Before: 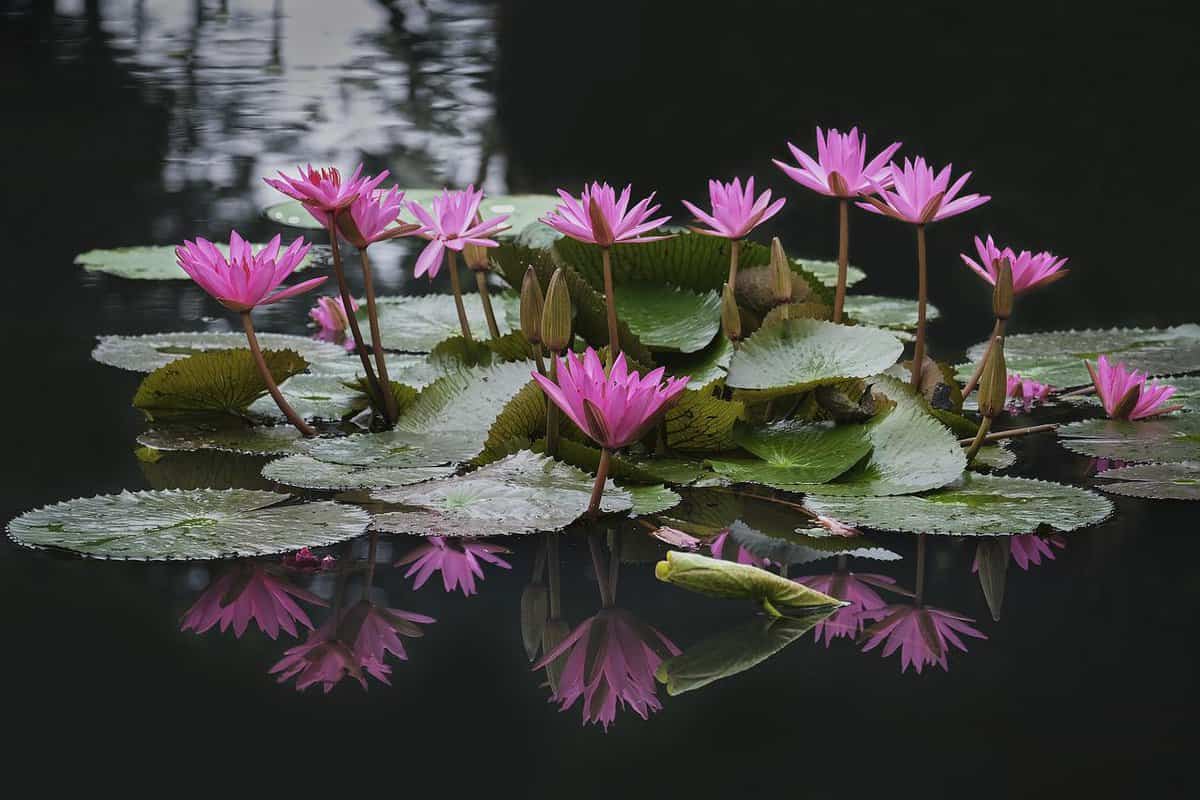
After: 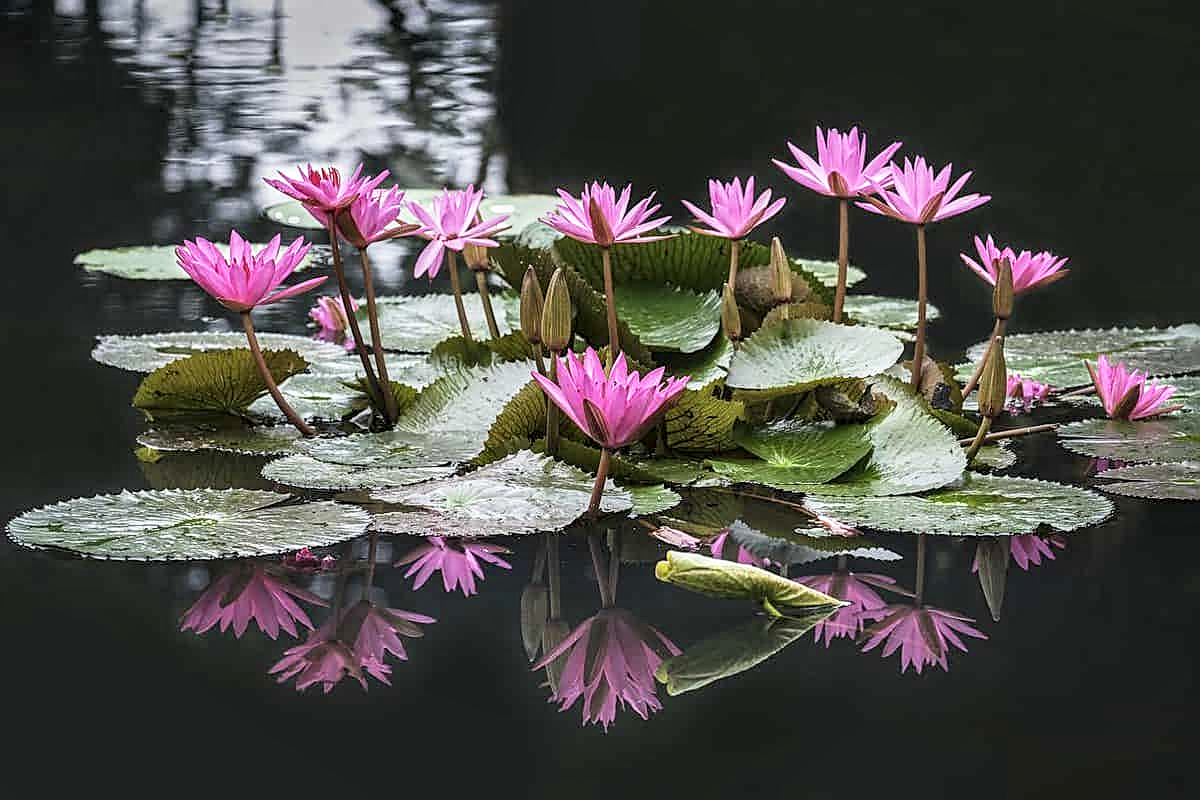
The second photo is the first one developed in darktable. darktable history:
base curve: curves: ch0 [(0, 0) (0.088, 0.125) (0.176, 0.251) (0.354, 0.501) (0.613, 0.749) (1, 0.877)], preserve colors none
sharpen: on, module defaults
local contrast: detail 150%
